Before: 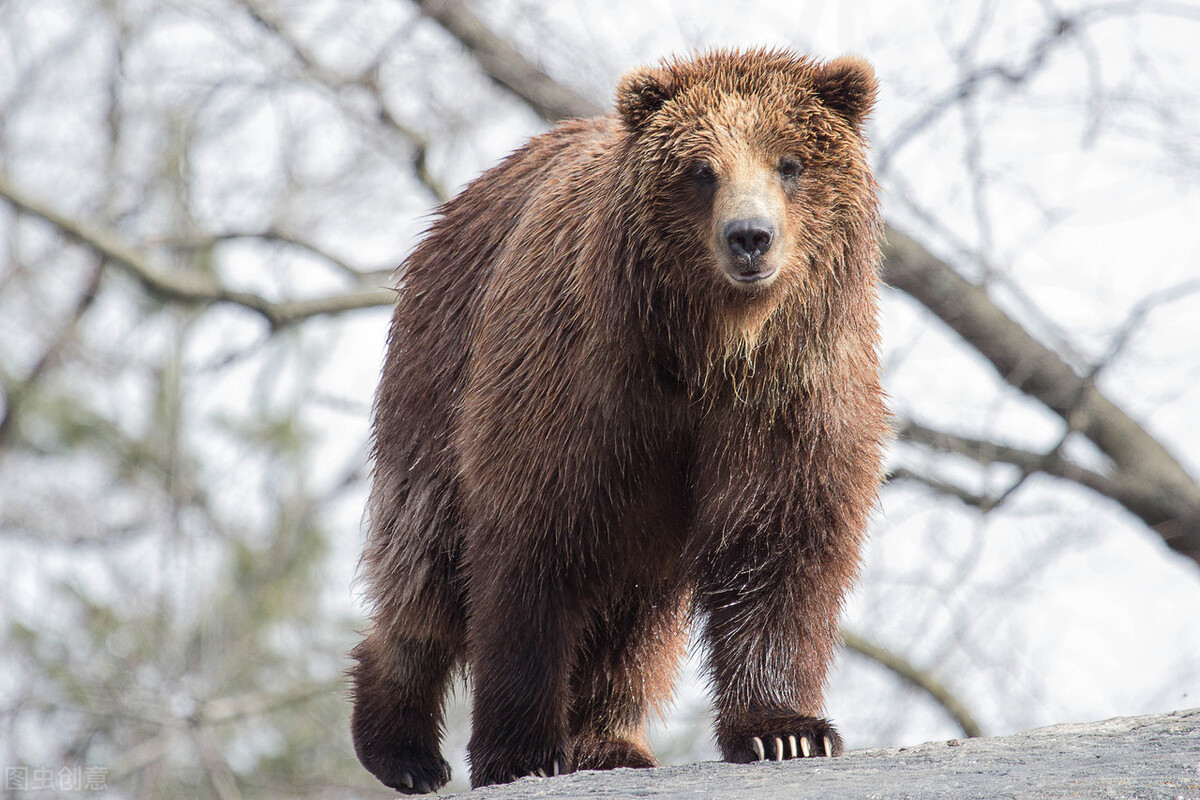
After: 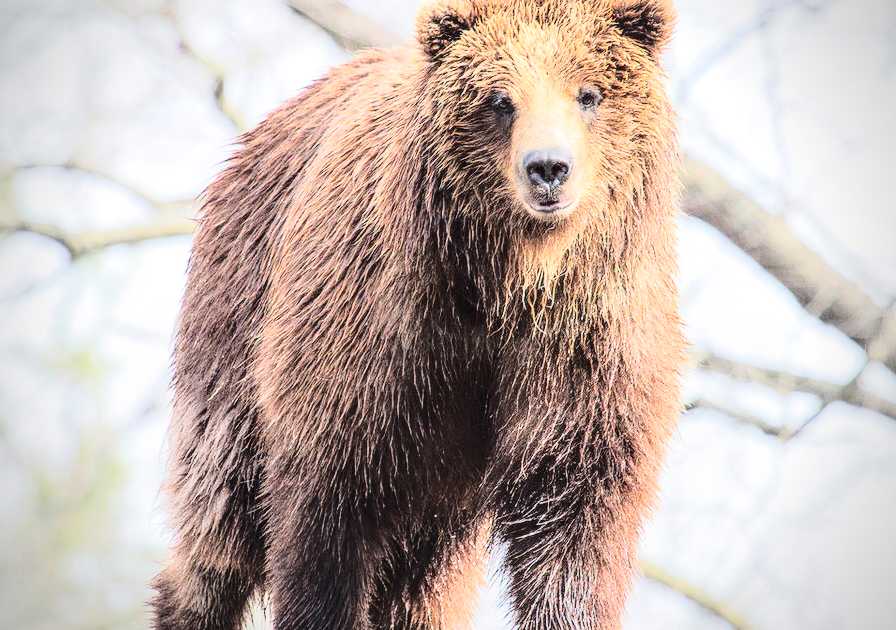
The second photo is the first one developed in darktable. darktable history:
base curve: curves: ch0 [(0, 0) (0.028, 0.03) (0.121, 0.232) (0.46, 0.748) (0.859, 0.968) (1, 1)]
vignetting: on, module defaults
crop: left 16.792%, top 8.765%, right 8.499%, bottom 12.454%
tone equalizer: -7 EV 0.151 EV, -6 EV 0.563 EV, -5 EV 1.18 EV, -4 EV 1.3 EV, -3 EV 1.16 EV, -2 EV 0.6 EV, -1 EV 0.155 EV, edges refinement/feathering 500, mask exposure compensation -1.26 EV, preserve details no
local contrast: on, module defaults
